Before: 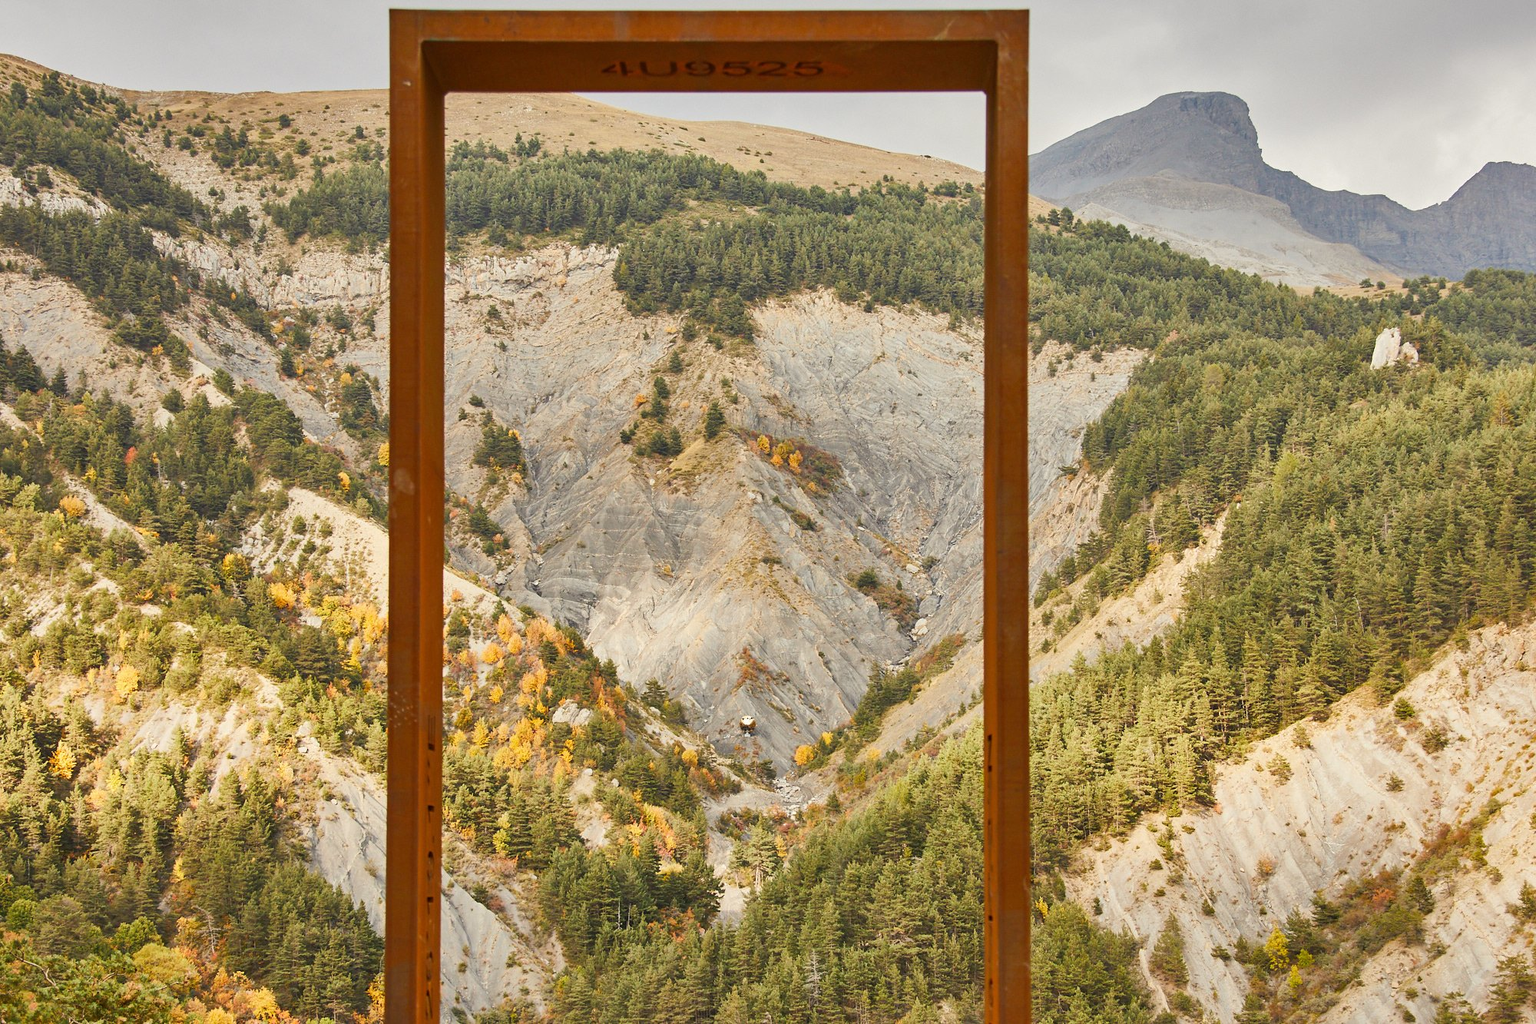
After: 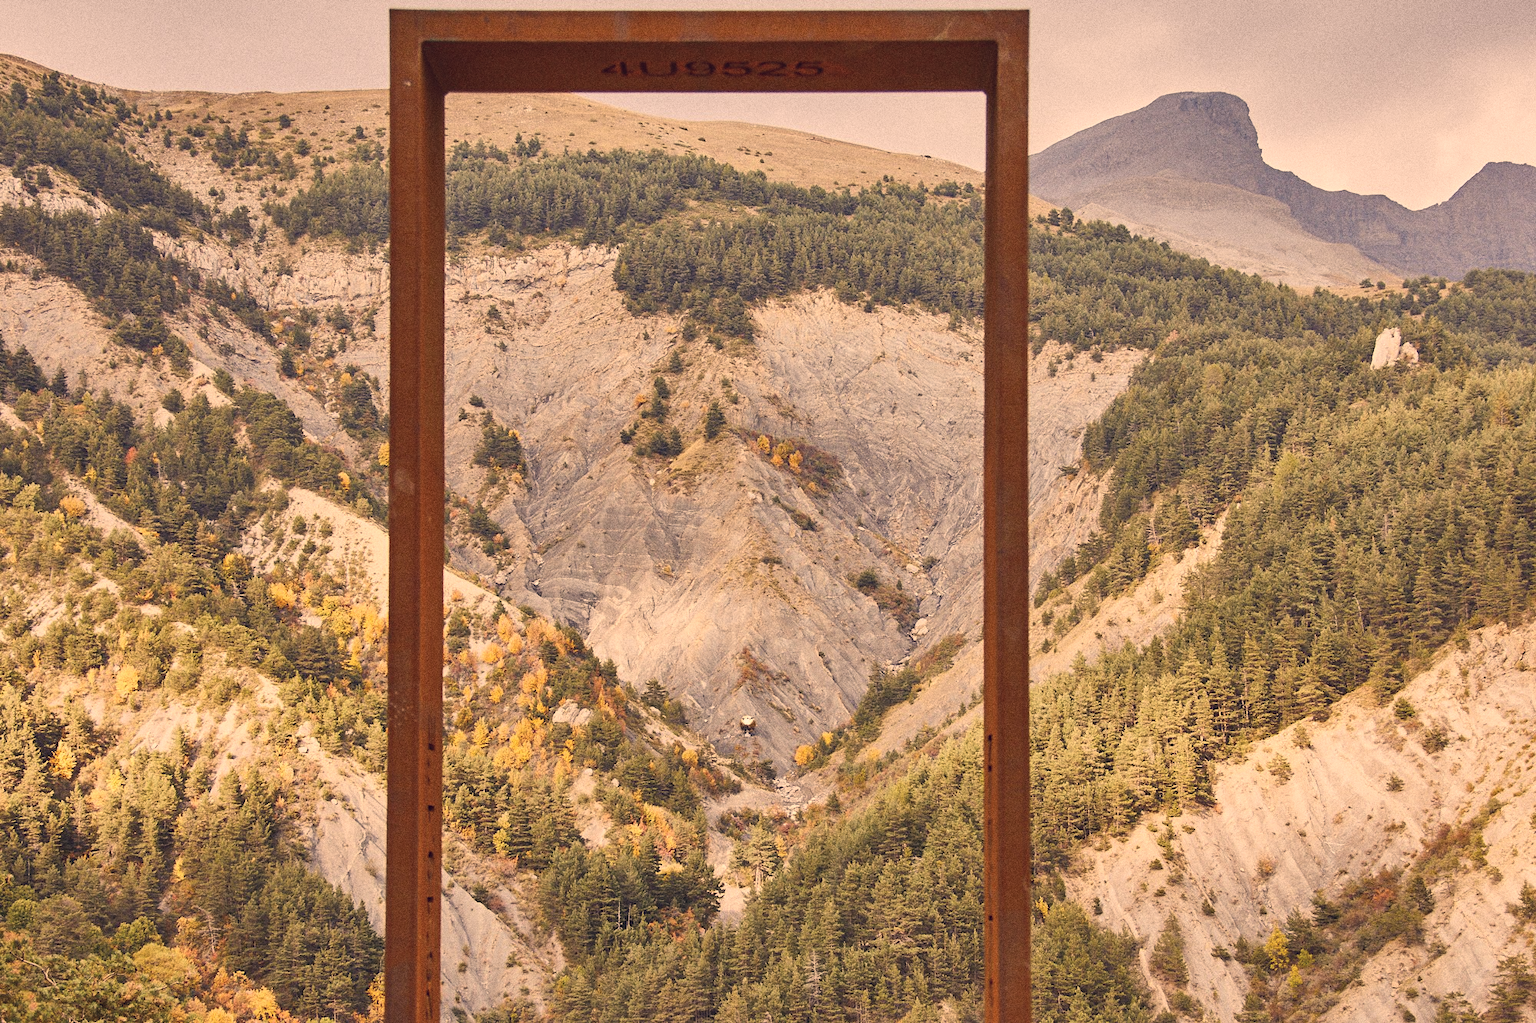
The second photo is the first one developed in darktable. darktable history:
color correction: highlights a* 19.59, highlights b* 27.49, shadows a* 3.46, shadows b* -17.28, saturation 0.73
grain: coarseness 0.09 ISO, strength 40%
